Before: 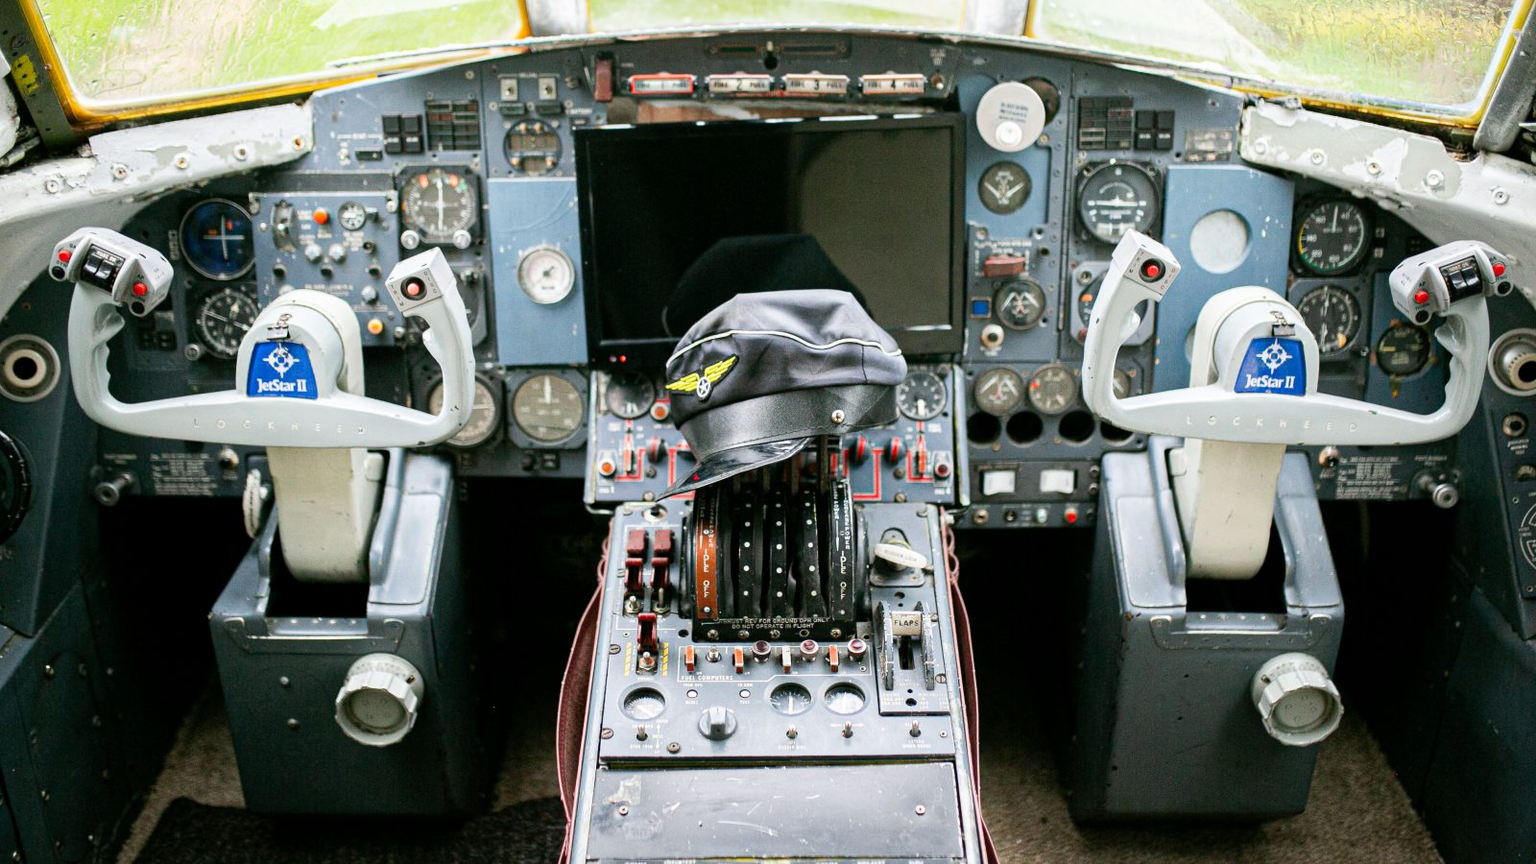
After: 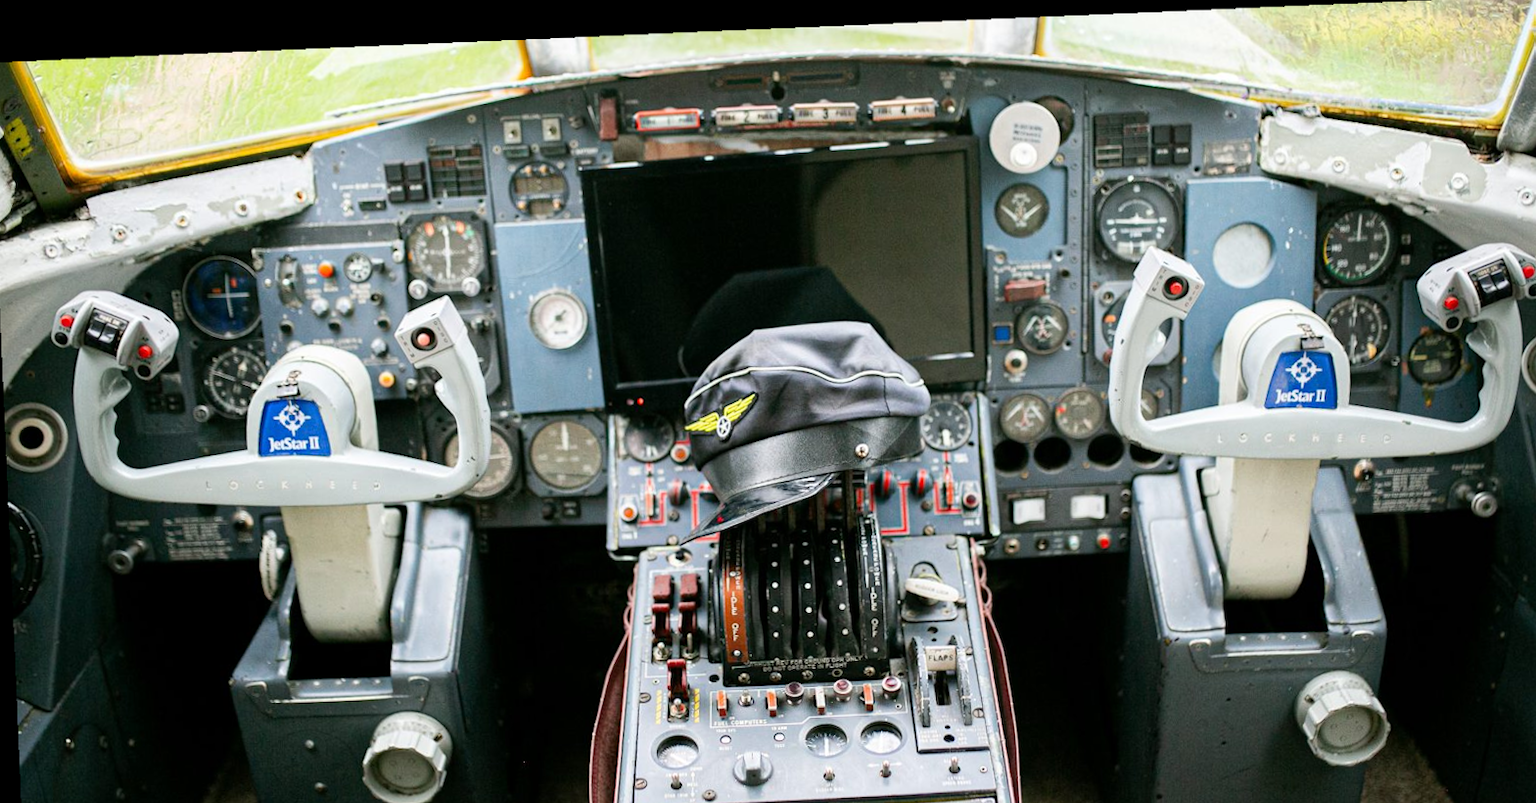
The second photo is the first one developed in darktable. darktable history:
white balance: emerald 1
rotate and perspective: rotation -2.29°, automatic cropping off
crop and rotate: angle 0.2°, left 0.275%, right 3.127%, bottom 14.18%
